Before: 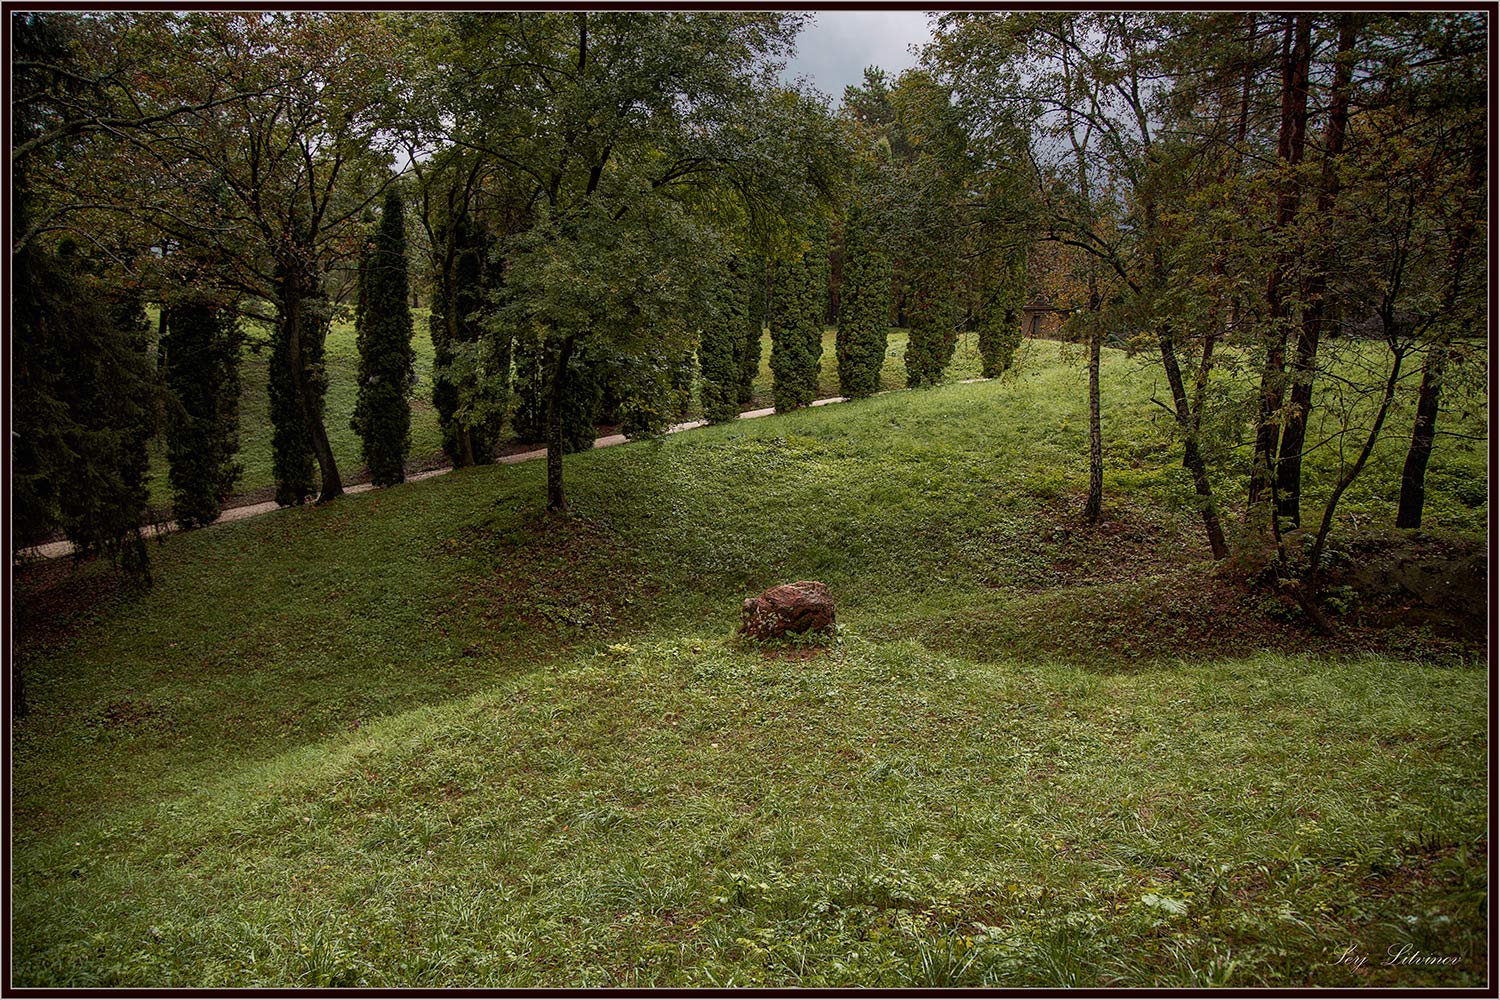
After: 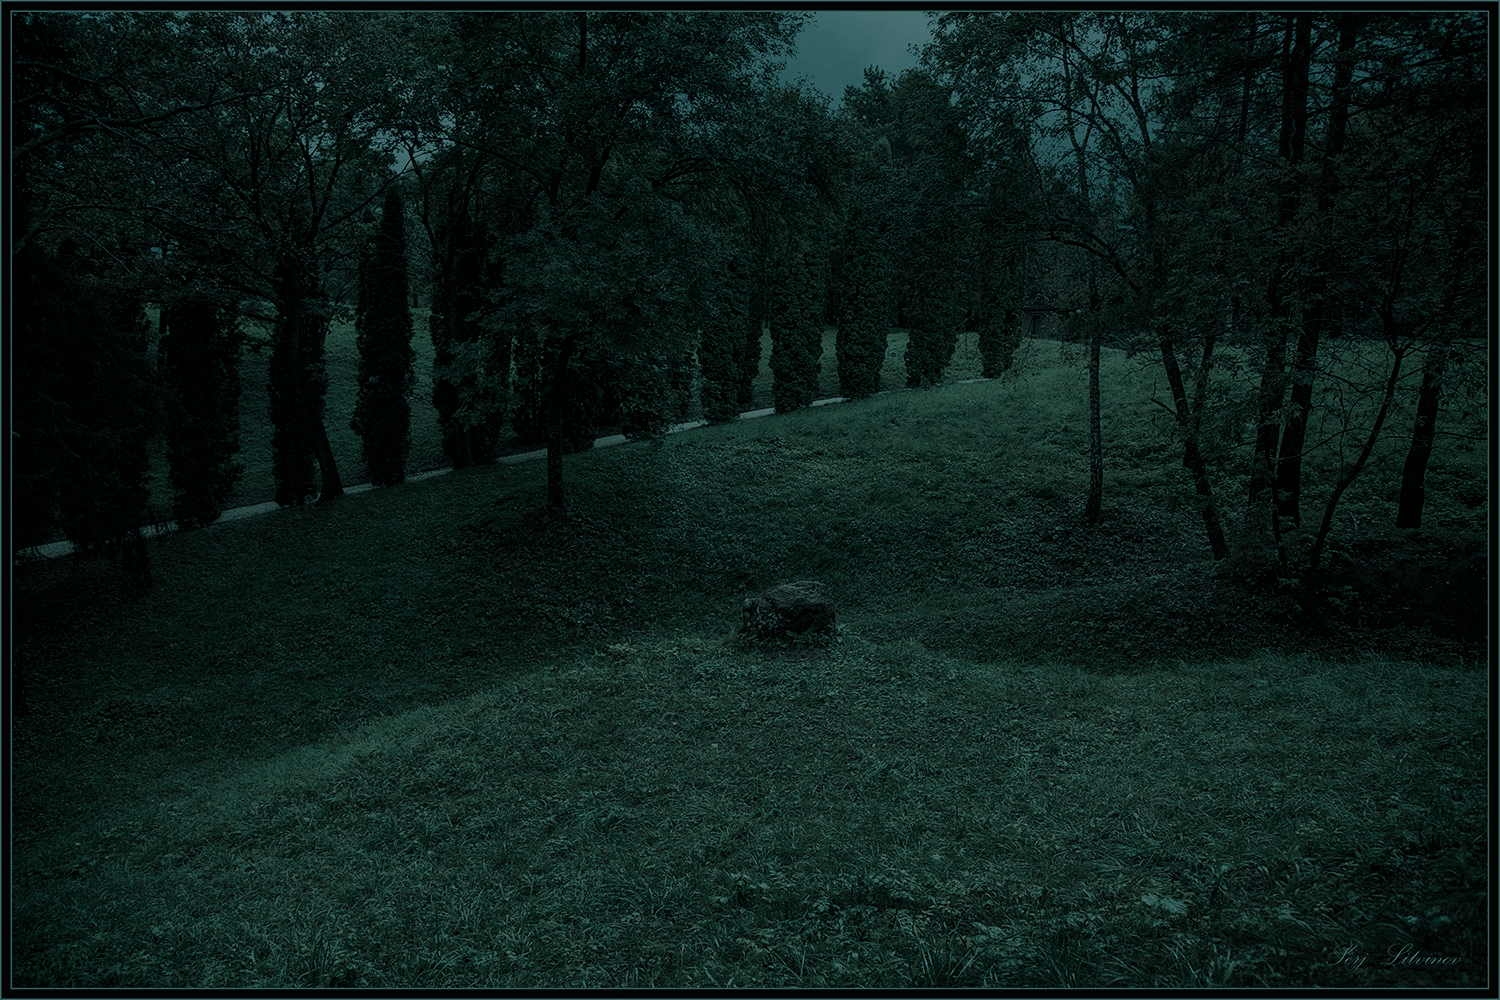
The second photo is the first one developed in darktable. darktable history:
exposure: exposure -2.446 EV, compensate highlight preservation false
split-toning: shadows › hue 186.43°, highlights › hue 49.29°, compress 30.29%
